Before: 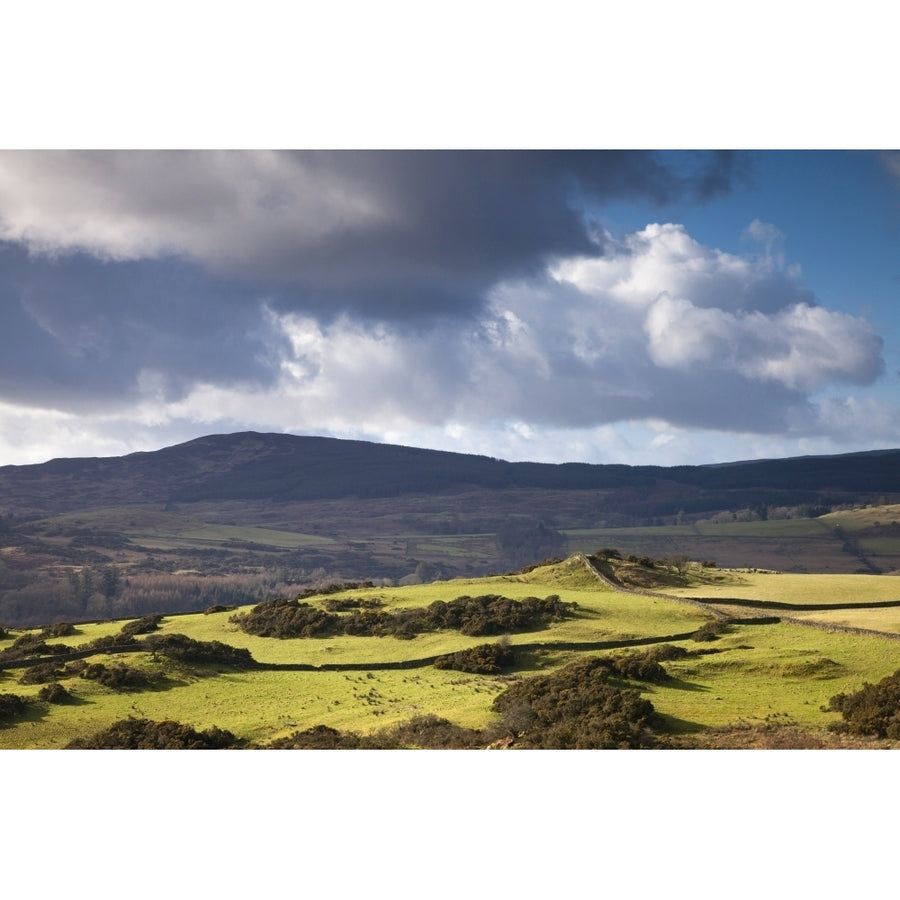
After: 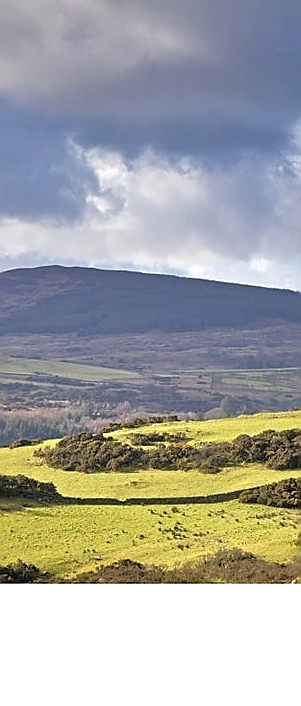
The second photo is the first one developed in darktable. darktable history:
exposure: black level correction 0, compensate exposure bias true, compensate highlight preservation false
crop and rotate: left 21.77%, top 18.528%, right 44.676%, bottom 2.997%
sharpen: radius 1.4, amount 1.25, threshold 0.7
tone equalizer: -7 EV 0.15 EV, -6 EV 0.6 EV, -5 EV 1.15 EV, -4 EV 1.33 EV, -3 EV 1.15 EV, -2 EV 0.6 EV, -1 EV 0.15 EV, mask exposure compensation -0.5 EV
